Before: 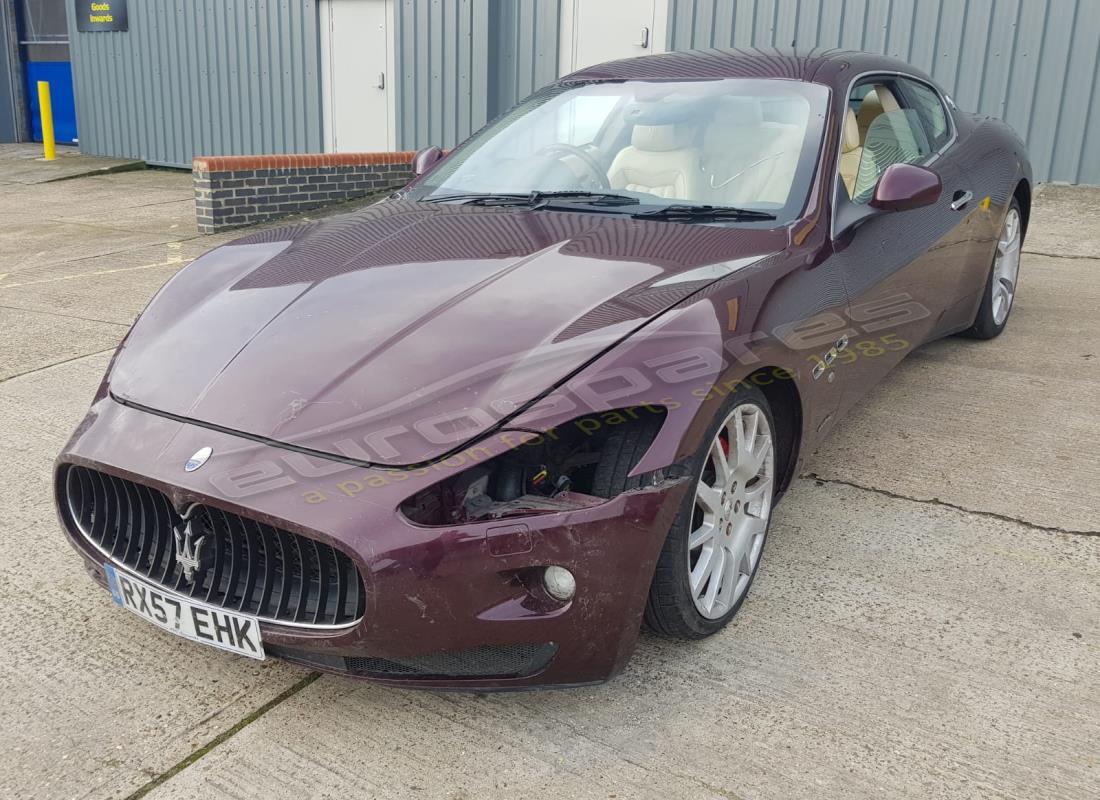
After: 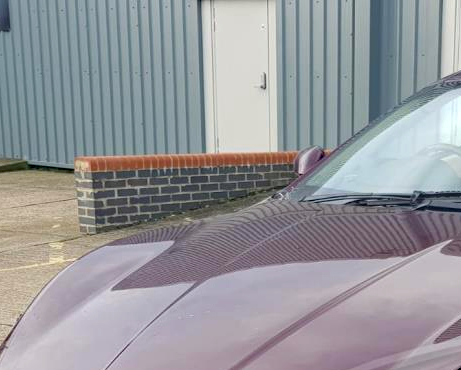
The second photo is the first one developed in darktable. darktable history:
haze removal: compatibility mode true, adaptive false
color balance rgb: global vibrance 20%
crop and rotate: left 10.817%, top 0.062%, right 47.194%, bottom 53.626%
